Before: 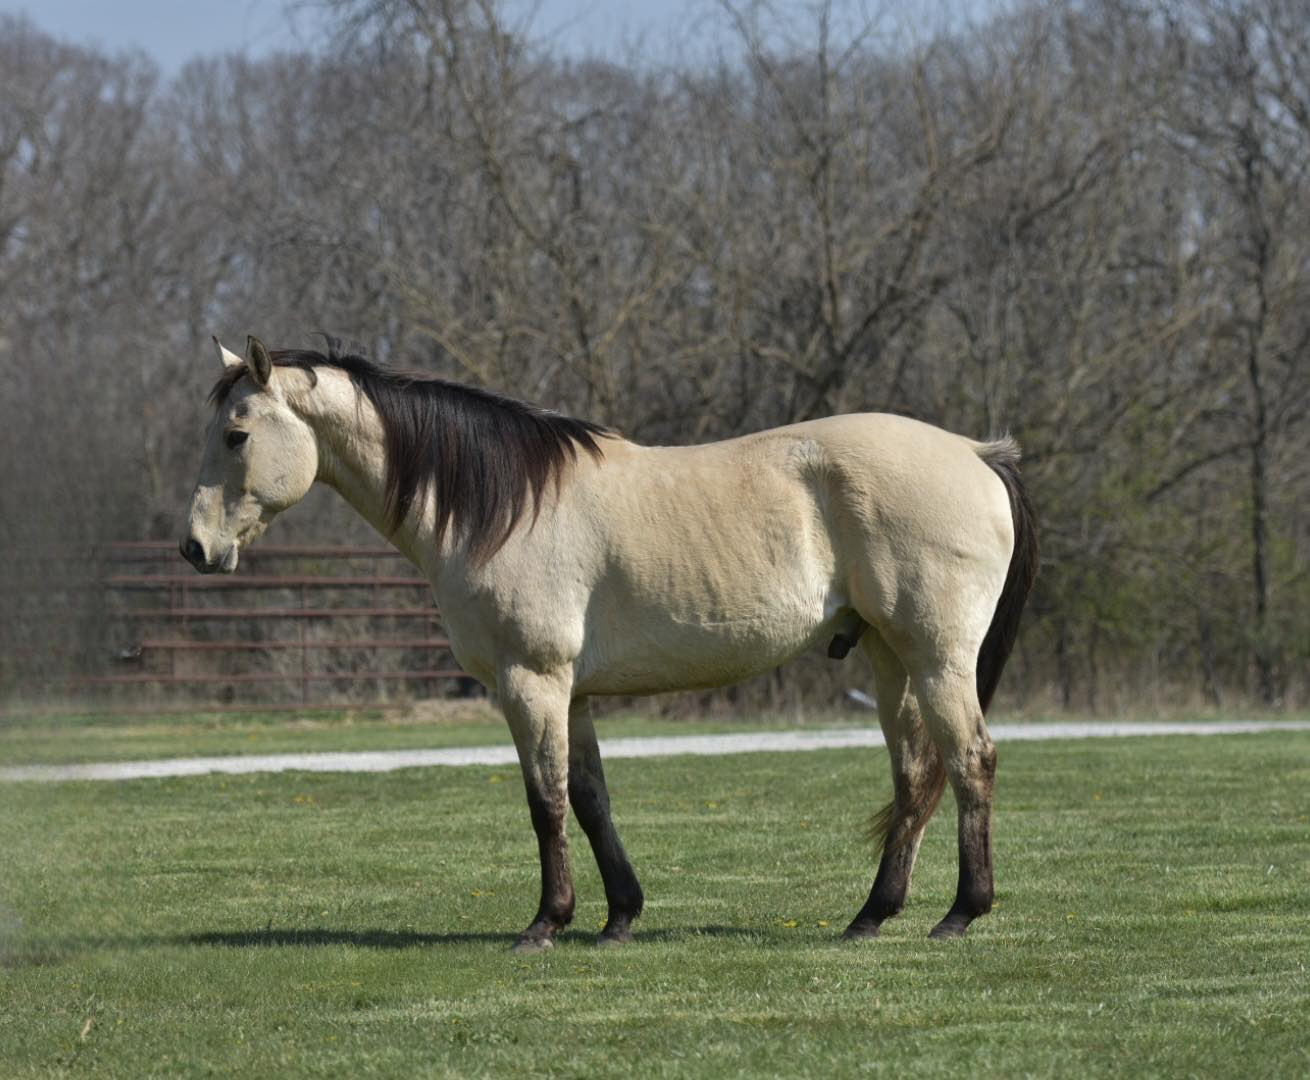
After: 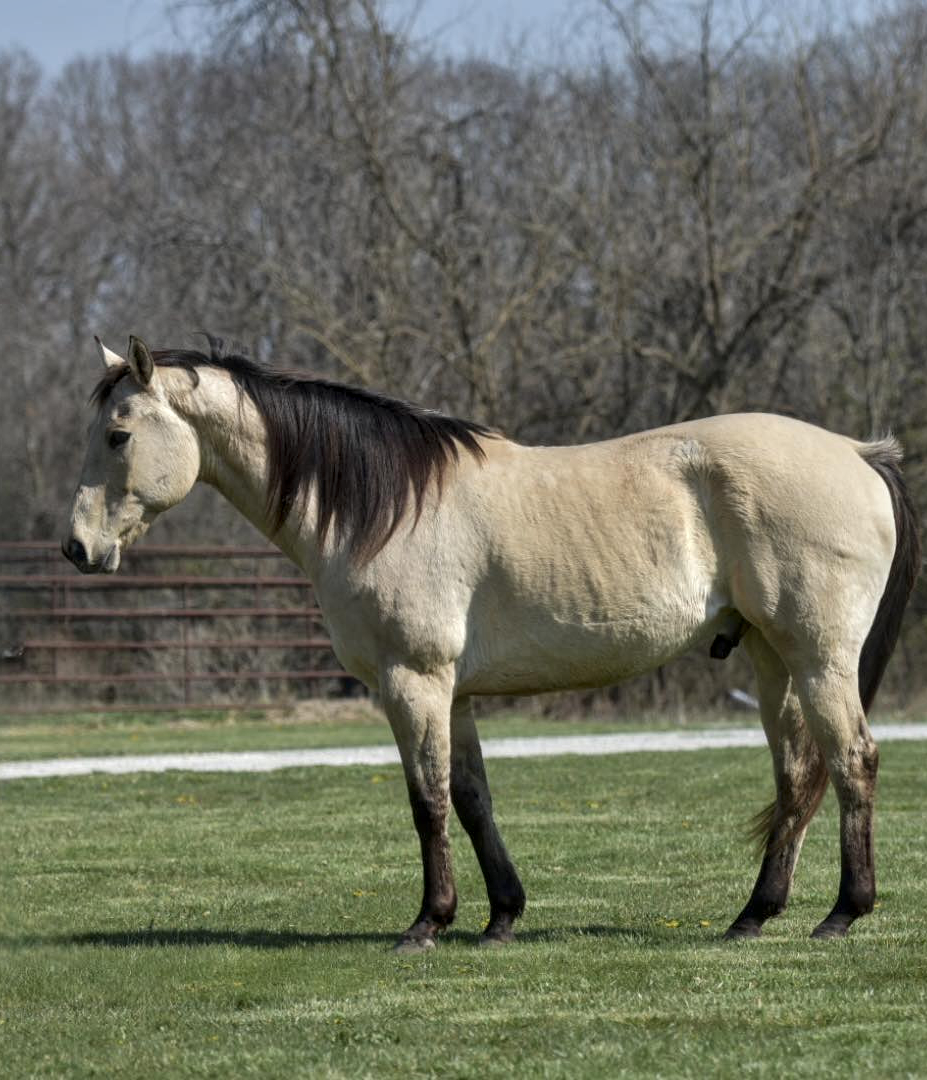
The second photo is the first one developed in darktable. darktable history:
local contrast: detail 130%
crop and rotate: left 9.061%, right 20.142%
